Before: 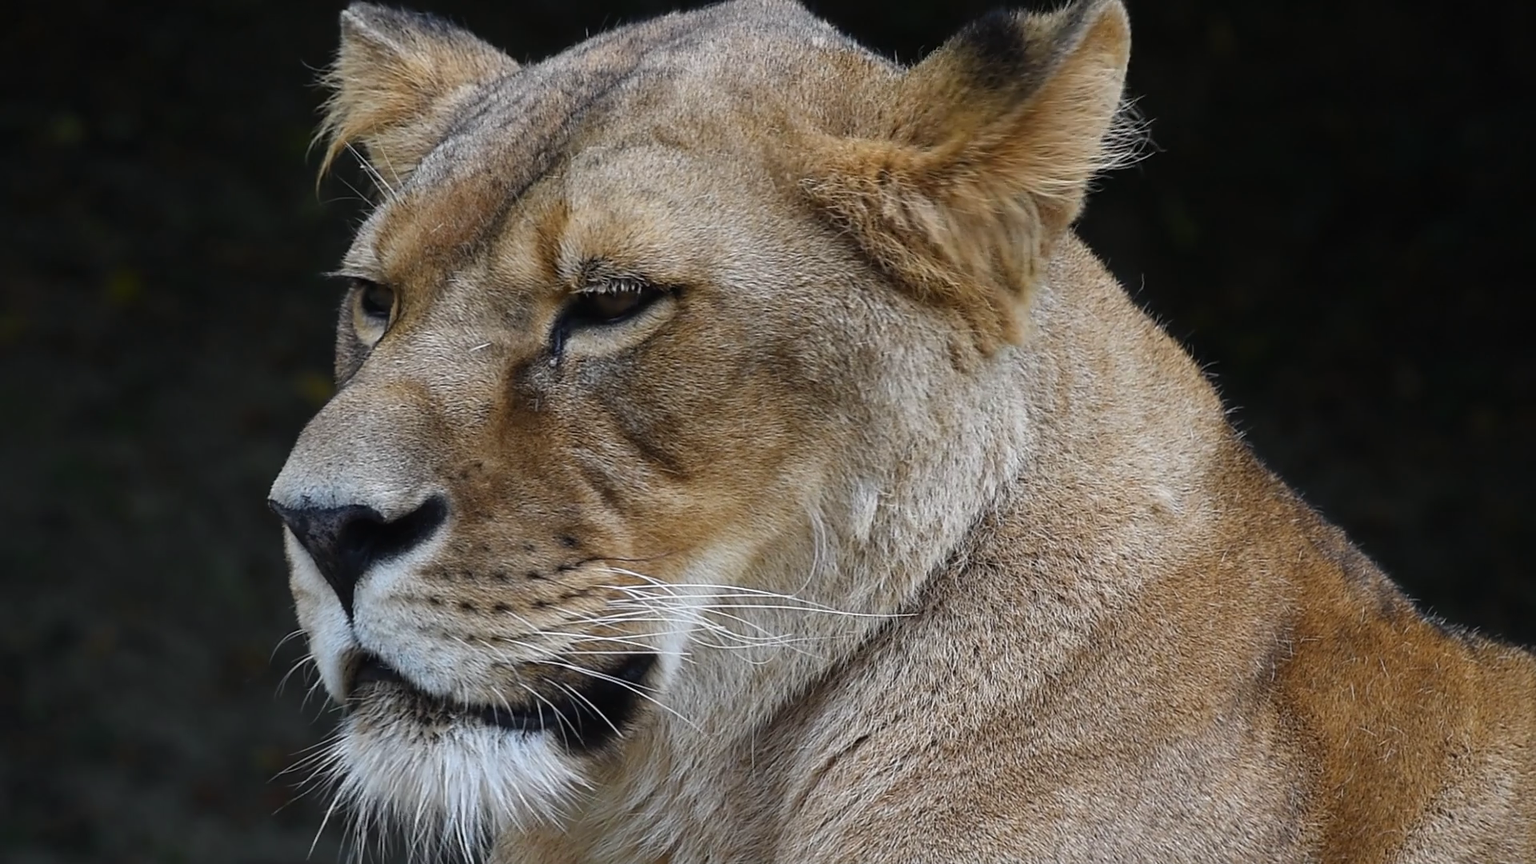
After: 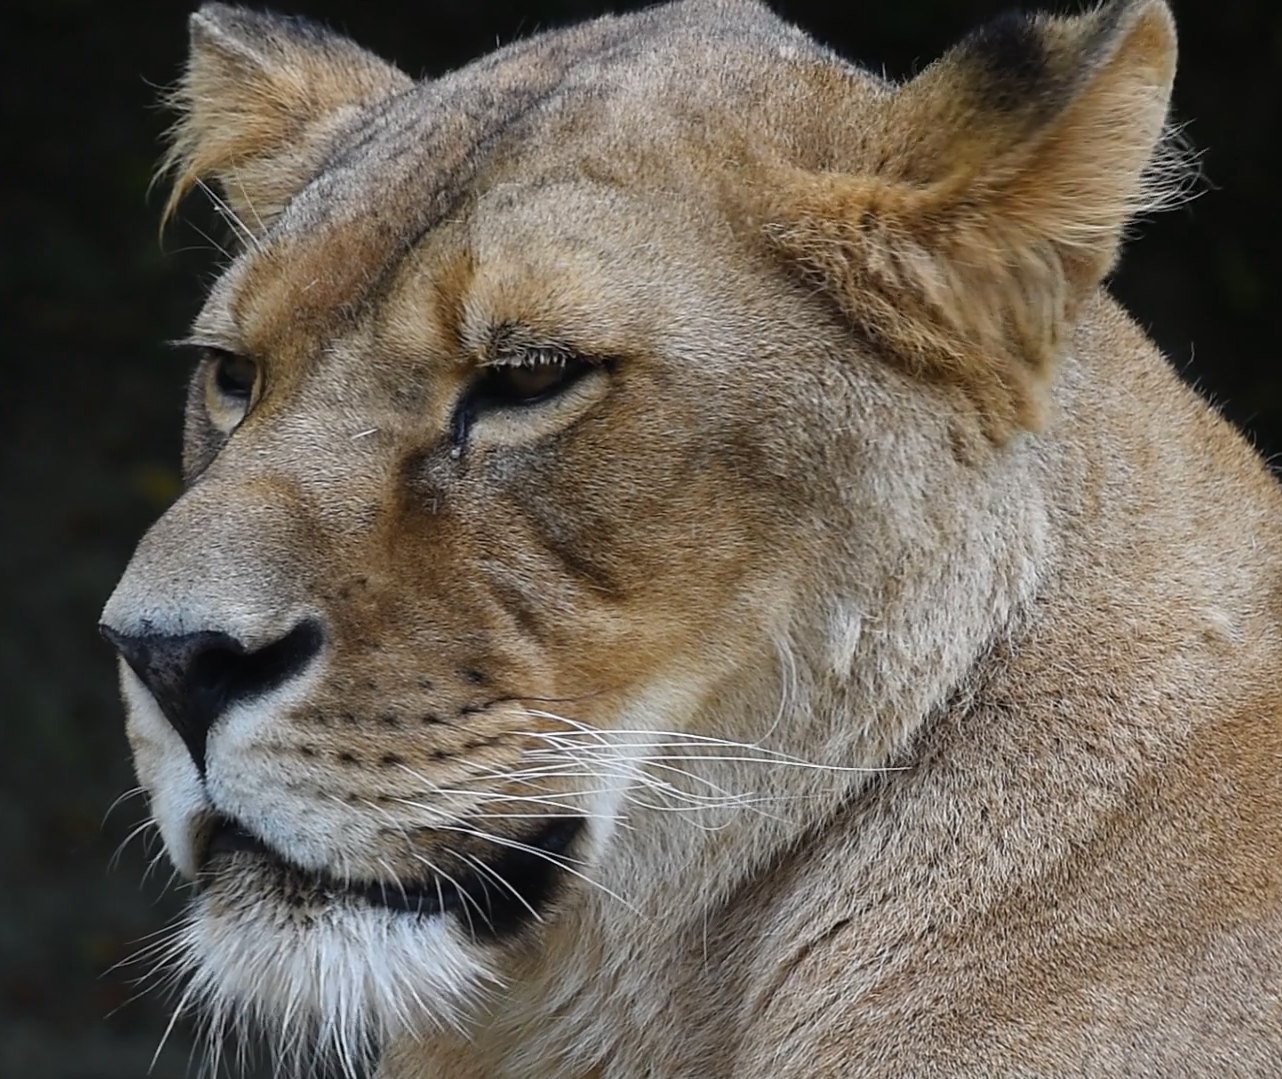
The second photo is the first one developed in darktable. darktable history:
crop and rotate: left 12.327%, right 20.876%
